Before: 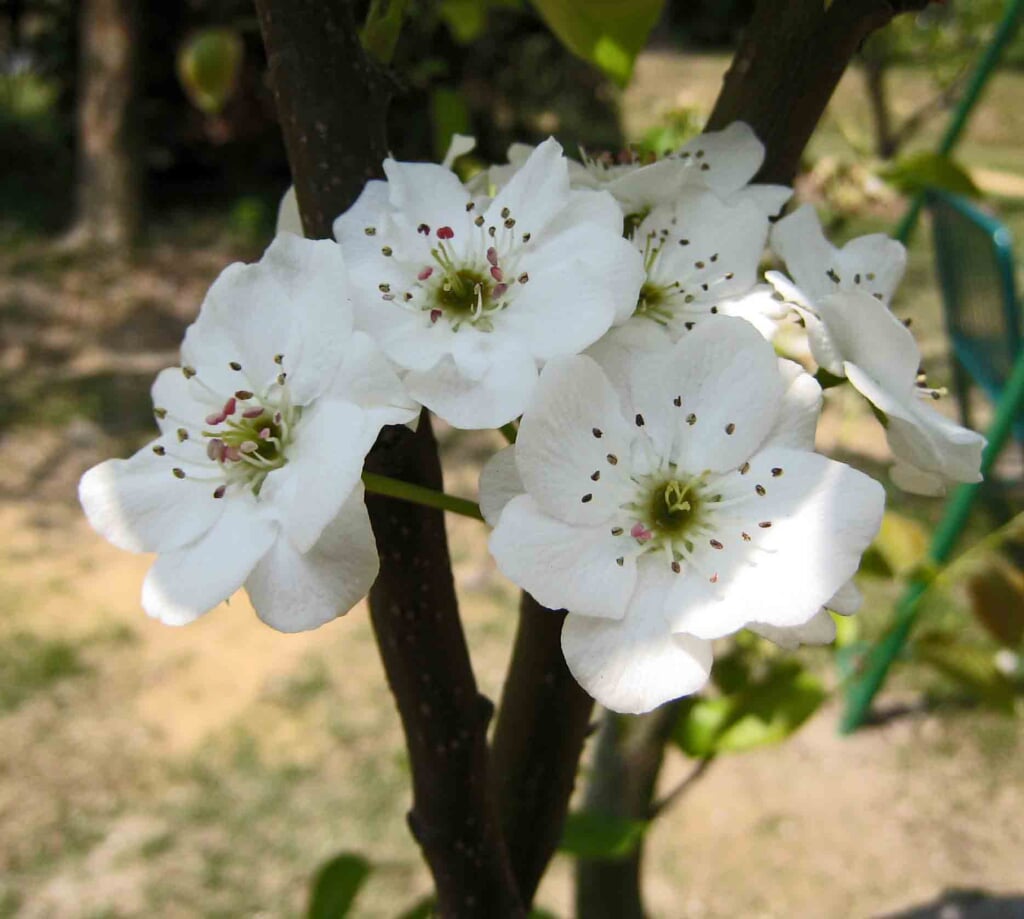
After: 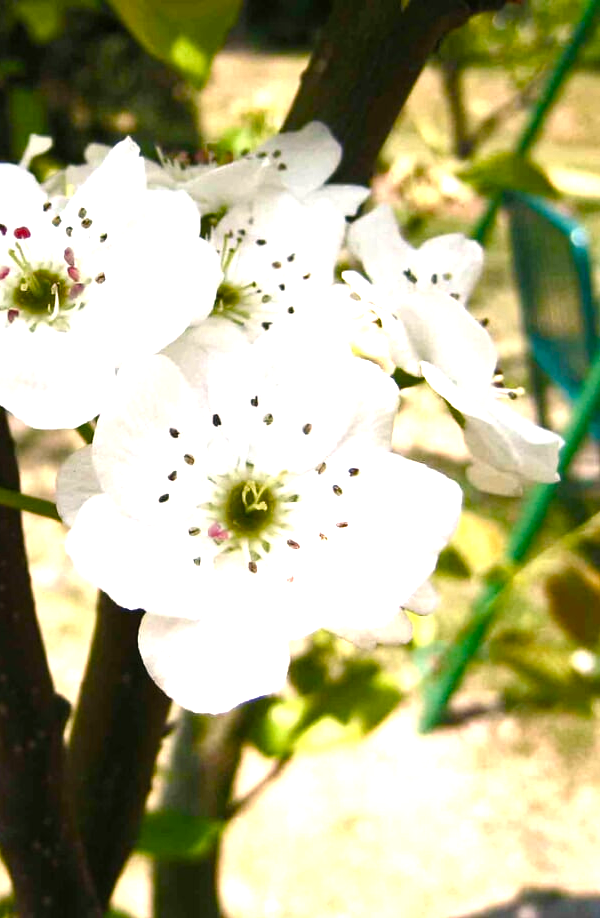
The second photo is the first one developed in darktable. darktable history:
exposure: black level correction 0, exposure 1 EV, compensate exposure bias true, compensate highlight preservation false
crop: left 41.402%
color balance rgb: shadows lift › chroma 1%, shadows lift › hue 217.2°, power › hue 310.8°, highlights gain › chroma 2%, highlights gain › hue 44.4°, global offset › luminance 0.25%, global offset › hue 171.6°, perceptual saturation grading › global saturation 14.09%, perceptual saturation grading › highlights -30%, perceptual saturation grading › shadows 50.67%, global vibrance 25%, contrast 20%
